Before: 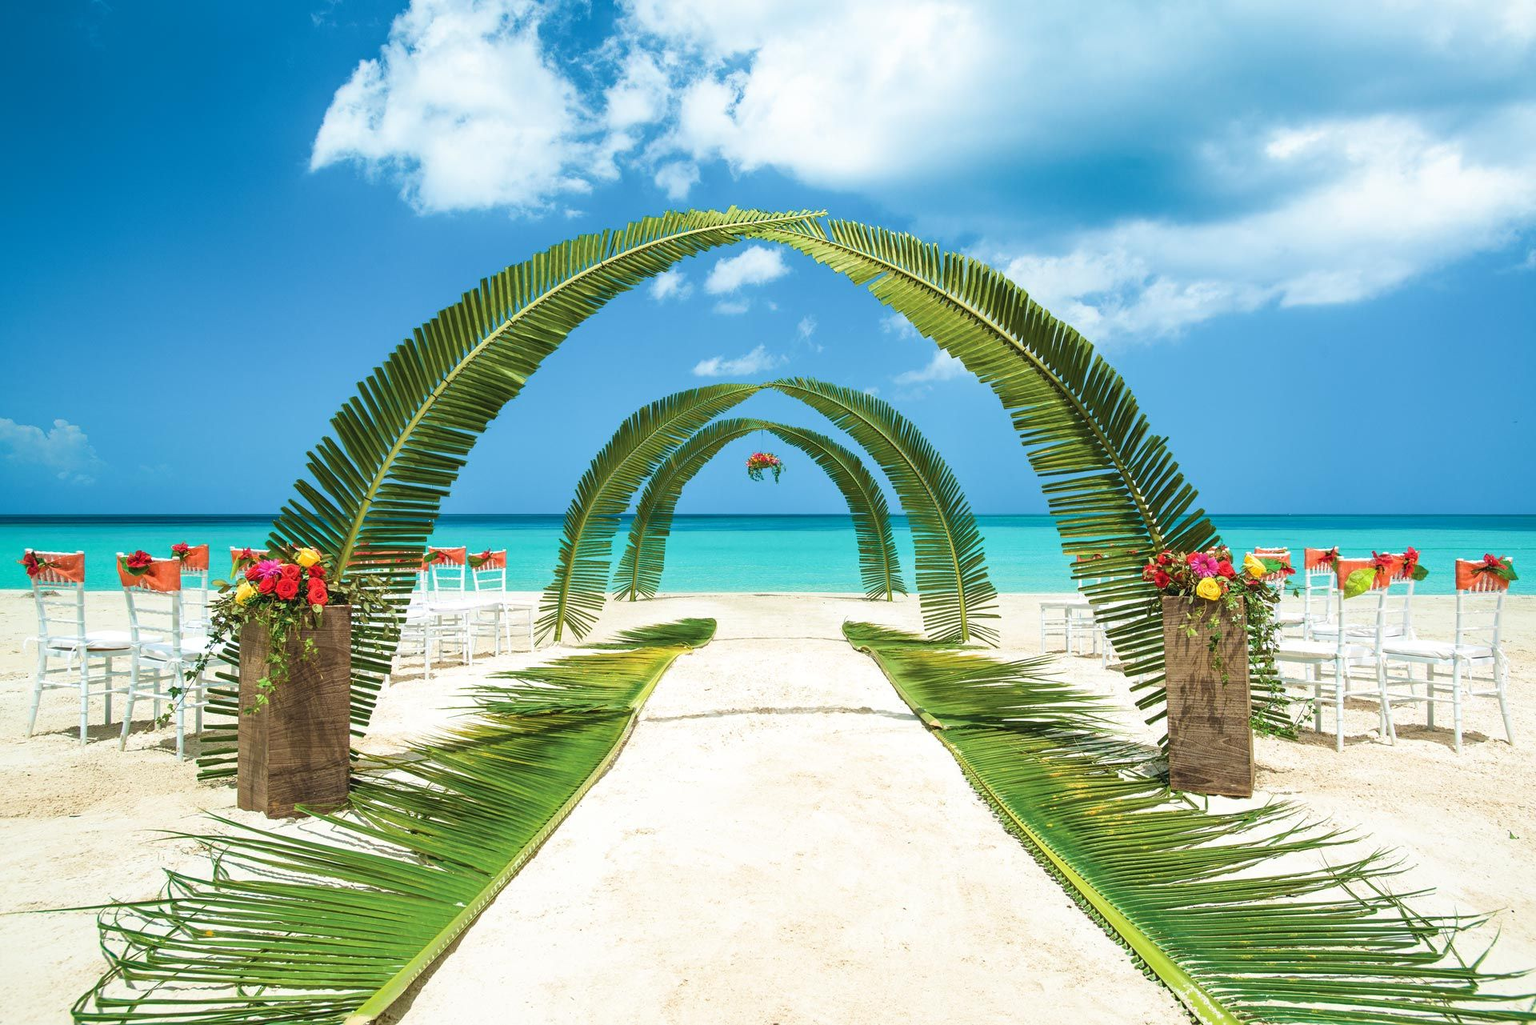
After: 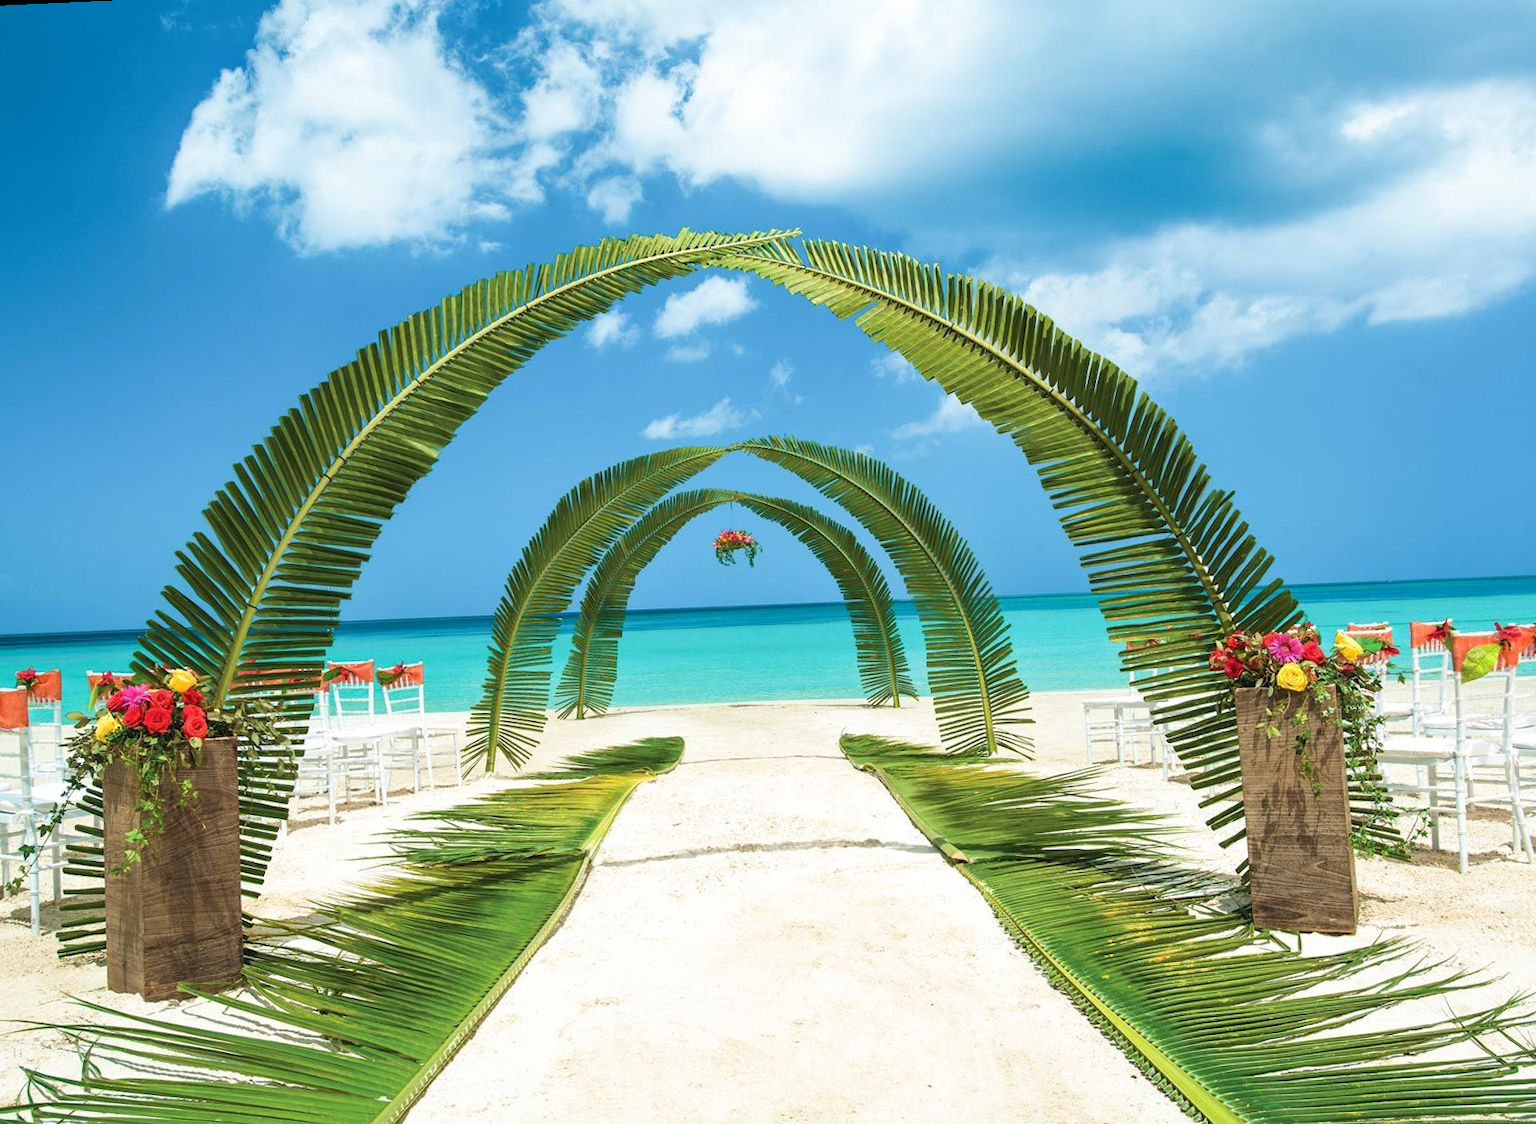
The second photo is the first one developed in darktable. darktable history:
tone equalizer: on, module defaults
rotate and perspective: rotation -2.22°, lens shift (horizontal) -0.022, automatic cropping off
crop: left 11.225%, top 5.381%, right 9.565%, bottom 10.314%
